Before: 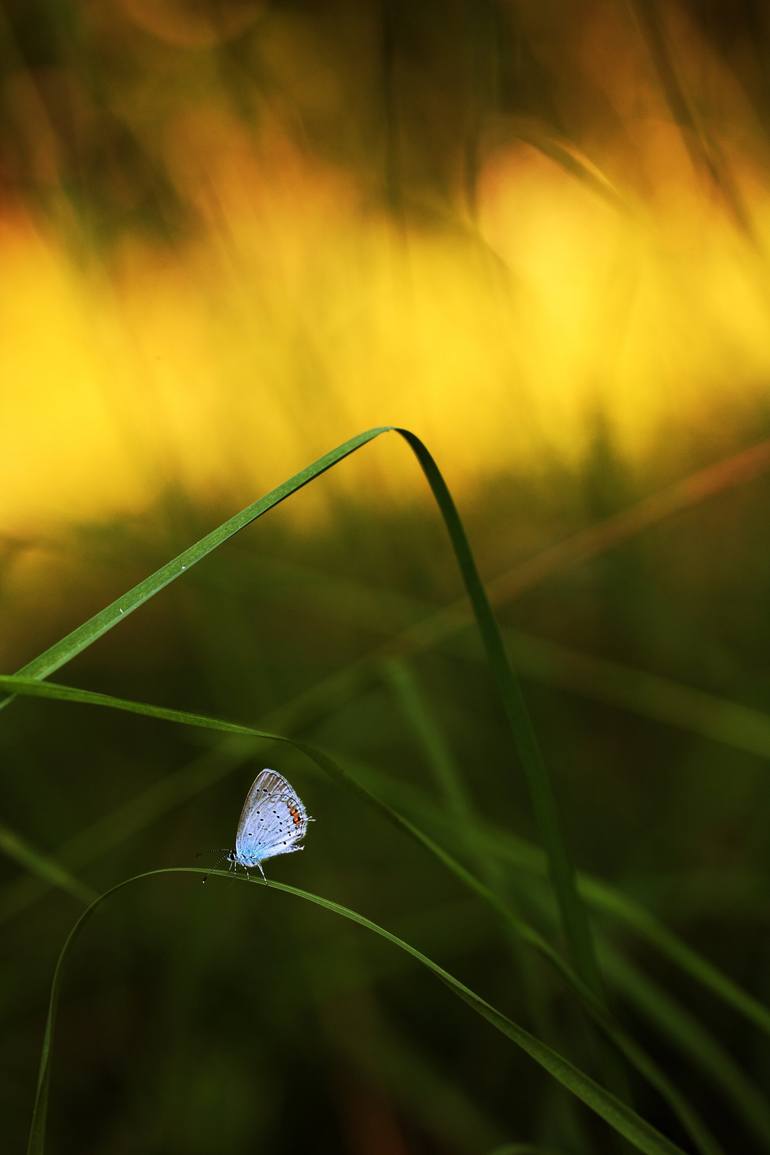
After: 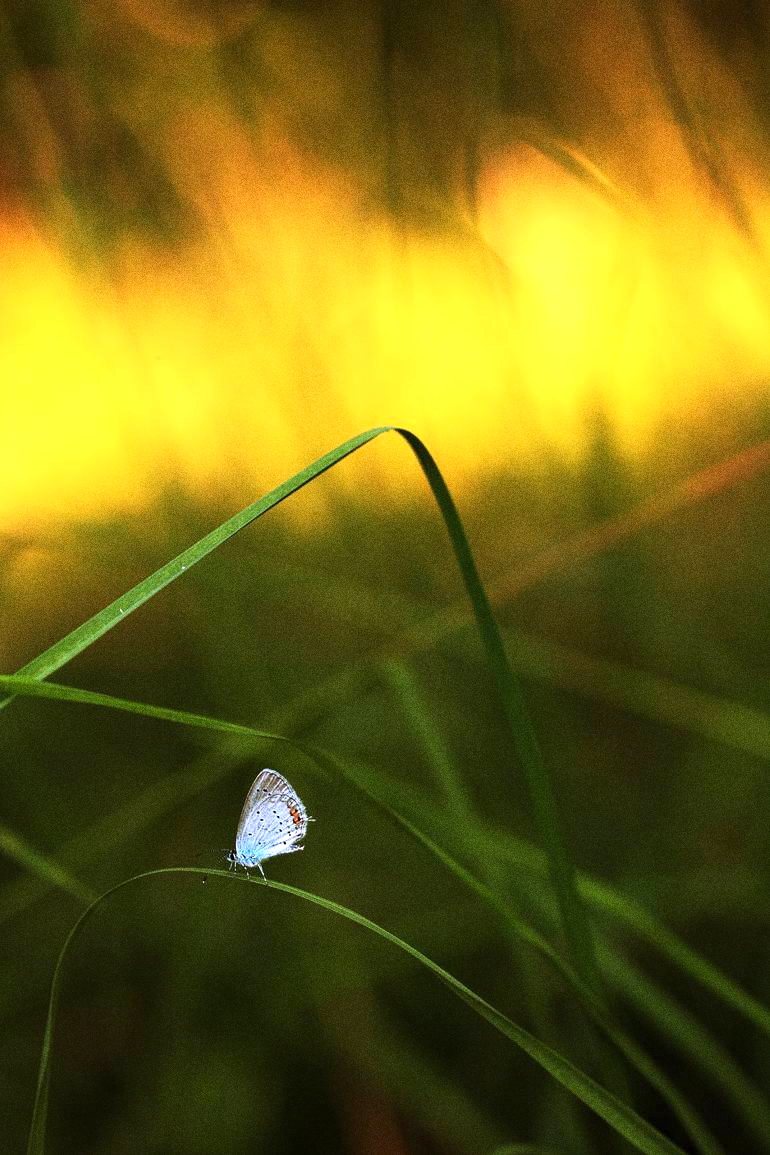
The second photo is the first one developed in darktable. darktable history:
exposure: exposure 0.6 EV, compensate highlight preservation false
grain: coarseness 0.09 ISO, strength 40%
